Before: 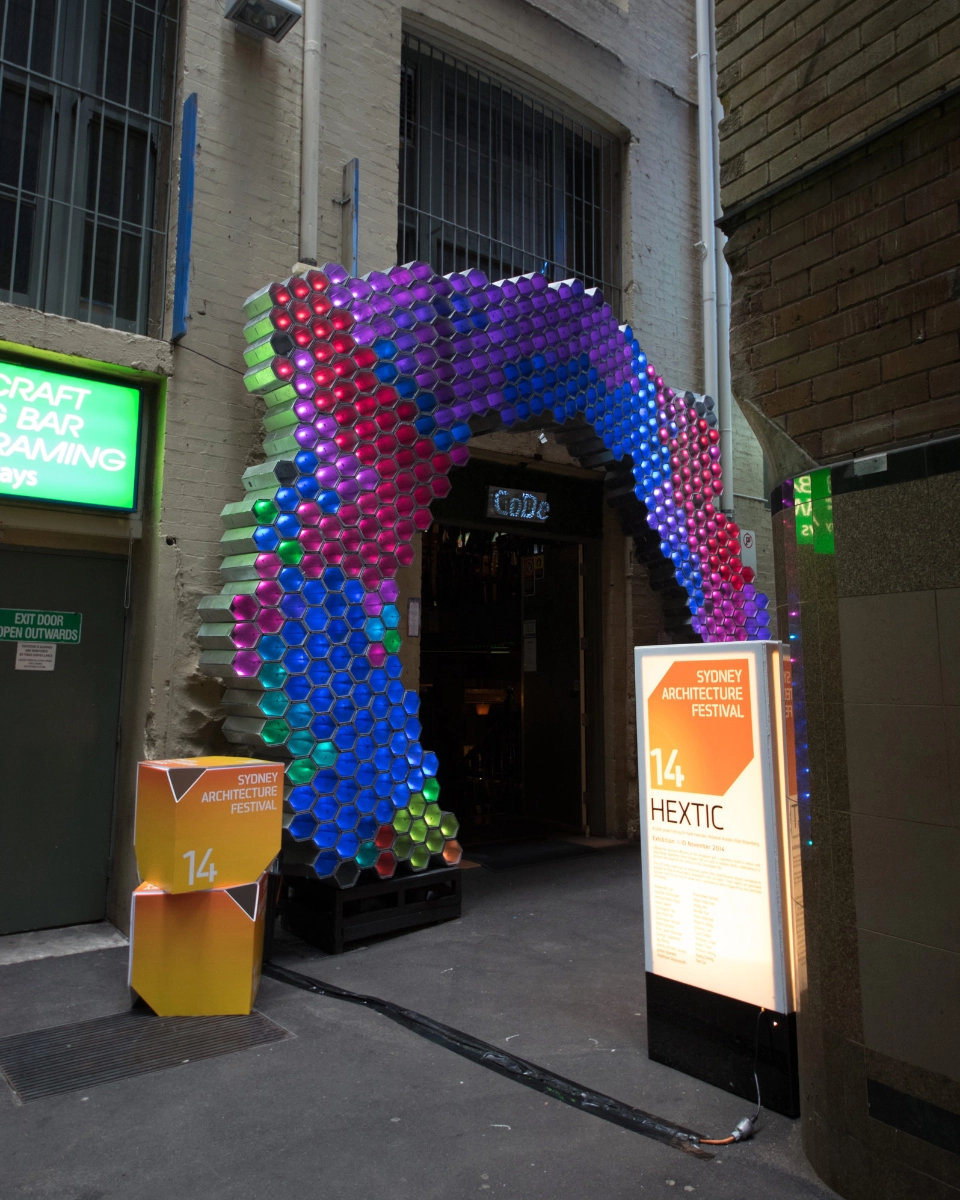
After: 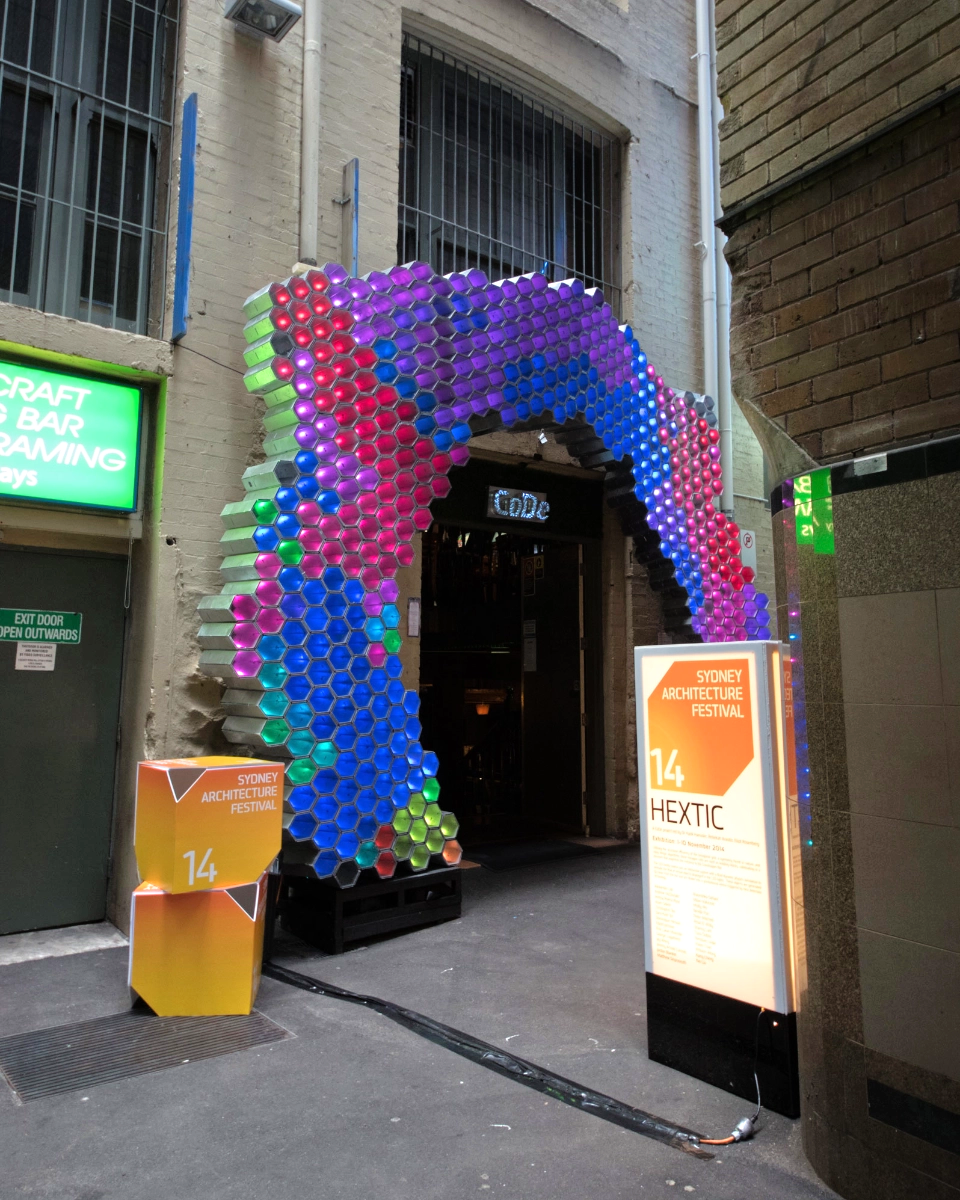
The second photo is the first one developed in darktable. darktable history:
tone equalizer: -7 EV 0.156 EV, -6 EV 0.58 EV, -5 EV 1.14 EV, -4 EV 1.32 EV, -3 EV 1.18 EV, -2 EV 0.6 EV, -1 EV 0.159 EV, luminance estimator HSV value / RGB max
